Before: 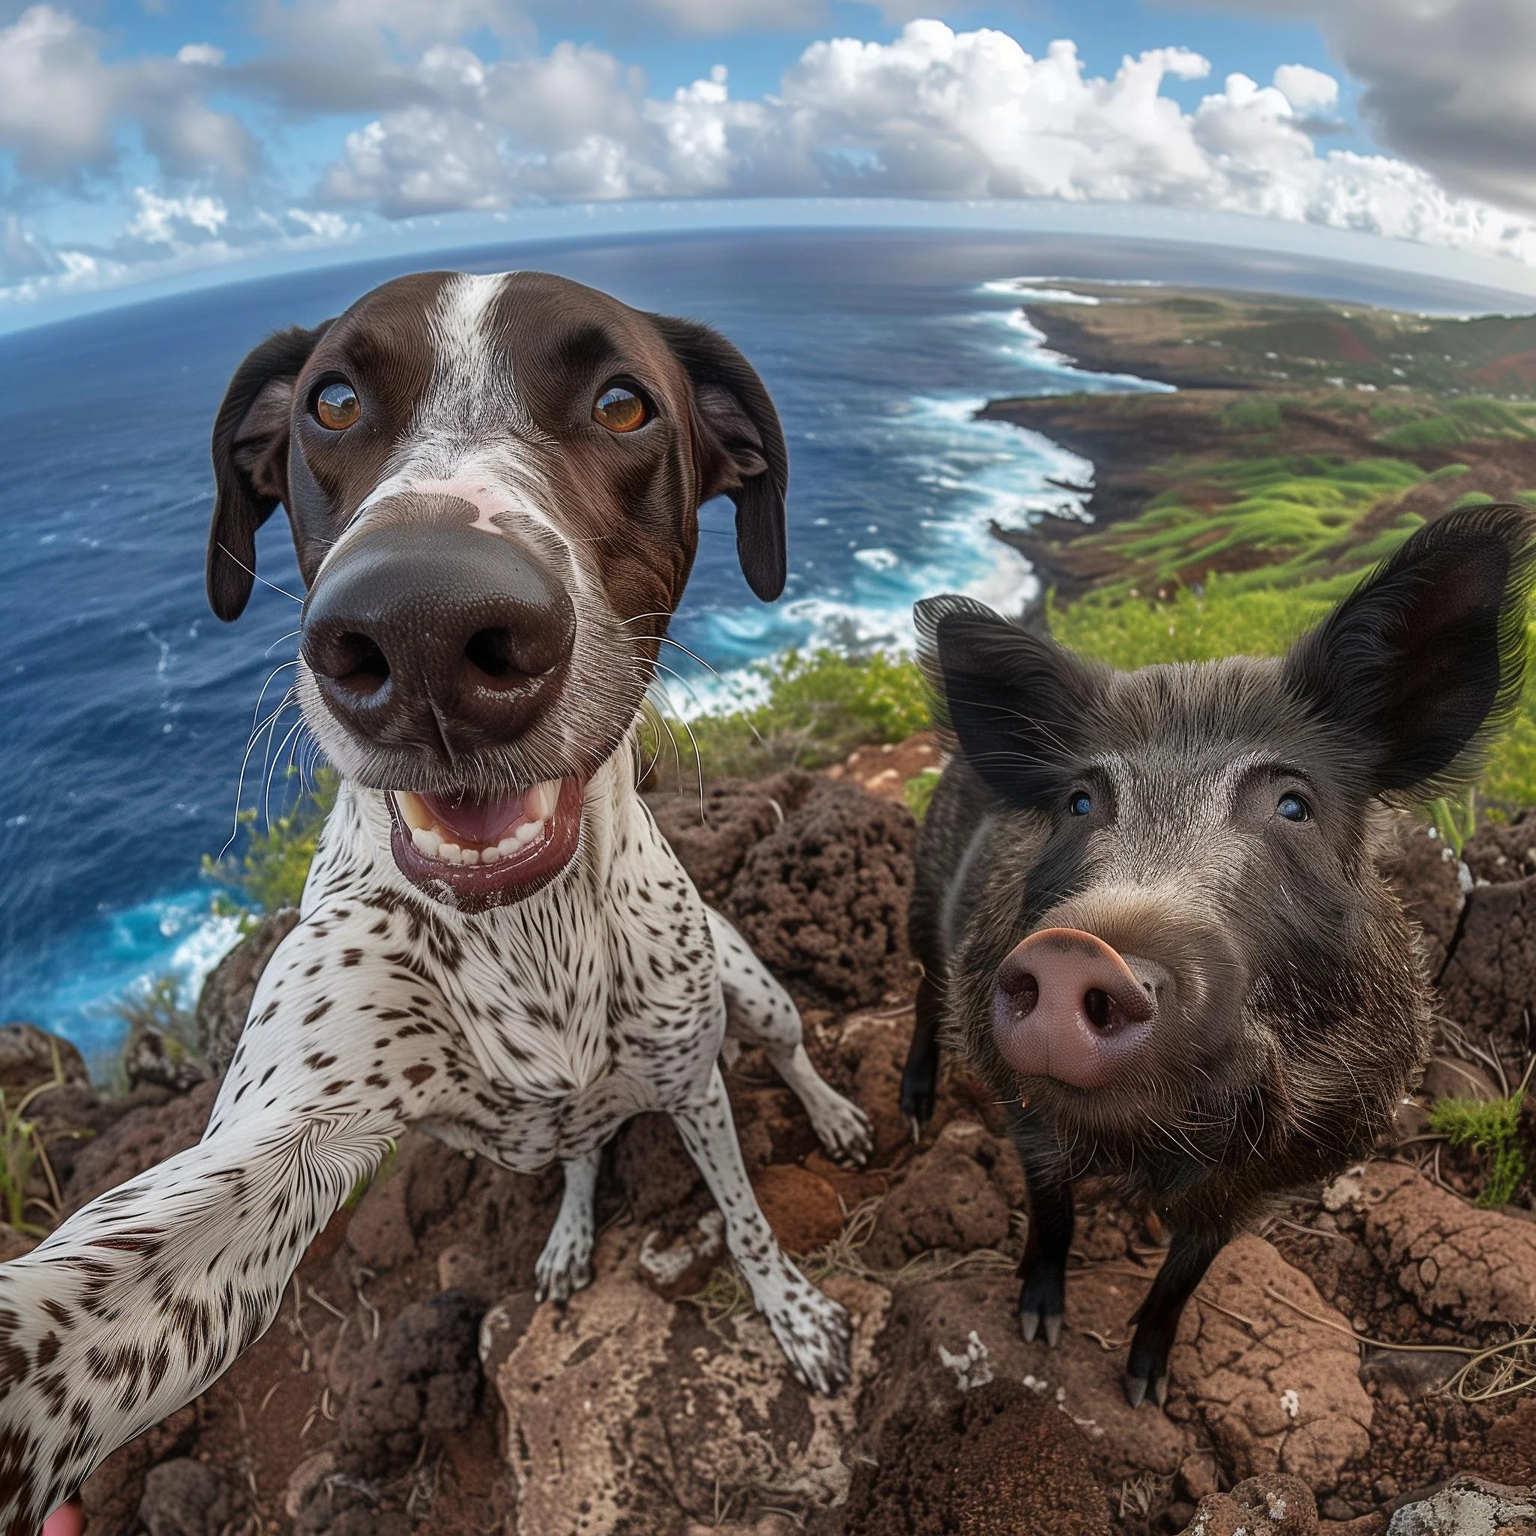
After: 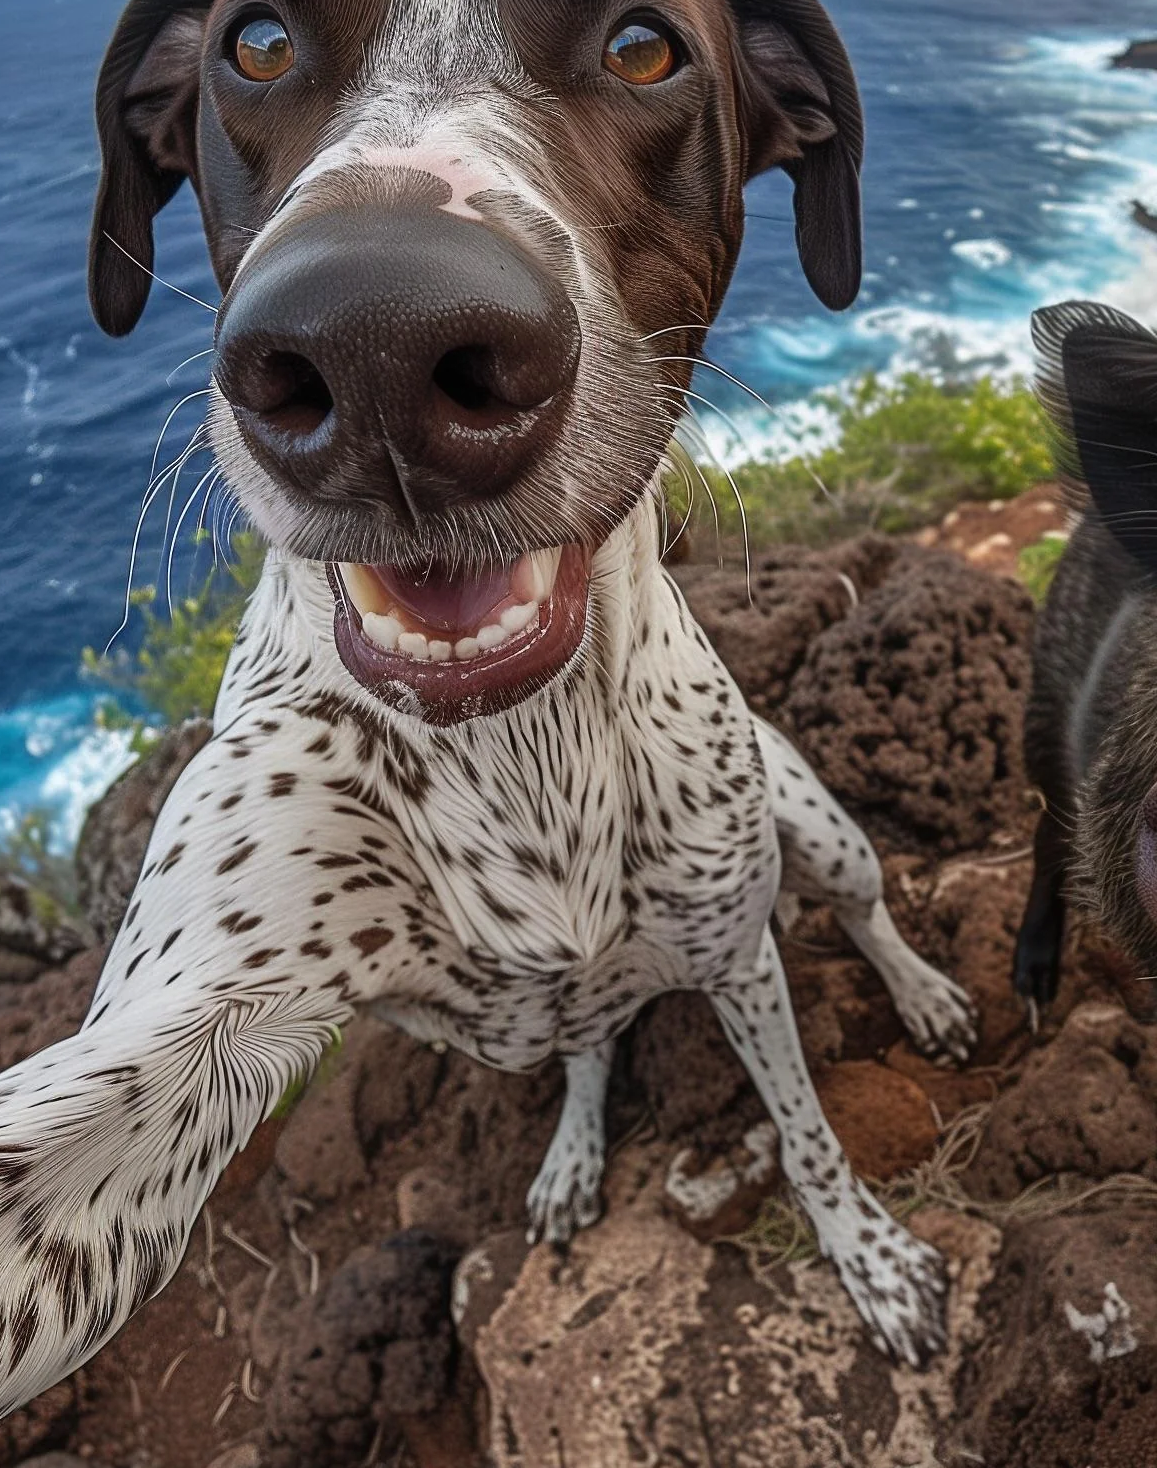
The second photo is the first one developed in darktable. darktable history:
exposure: black level correction 0, exposure 0 EV, compensate highlight preservation false
crop: left 9.145%, top 24.037%, right 34.325%, bottom 4.265%
